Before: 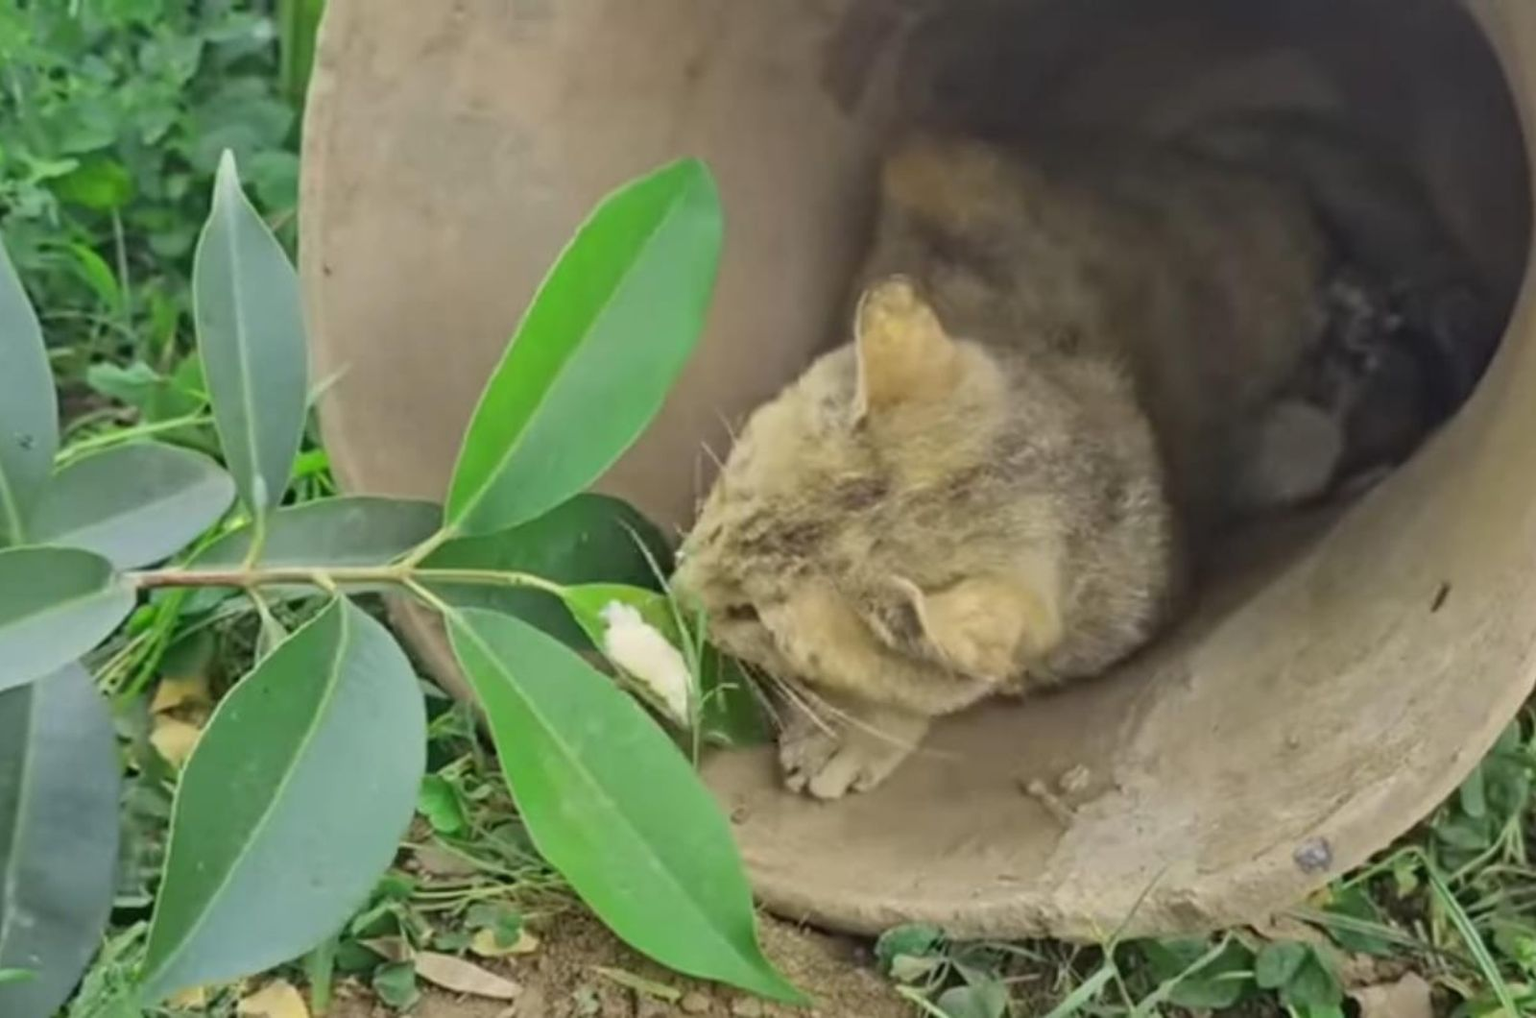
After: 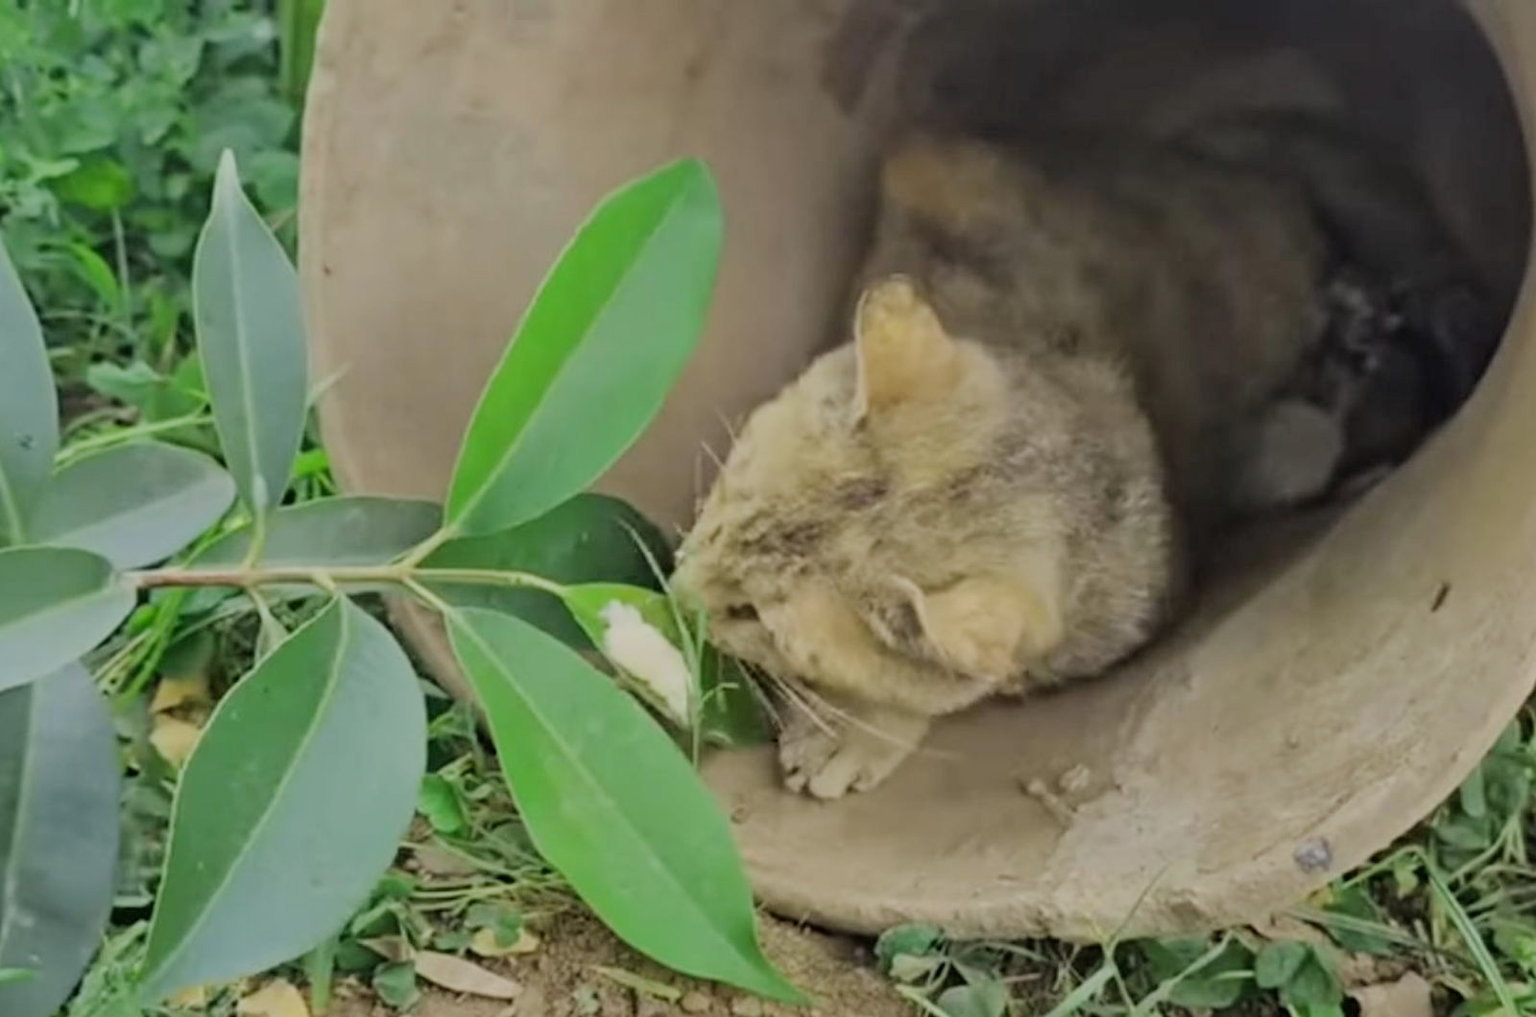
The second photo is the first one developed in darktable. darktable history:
filmic rgb: black relative exposure -7.44 EV, white relative exposure 4.84 EV, hardness 3.39
